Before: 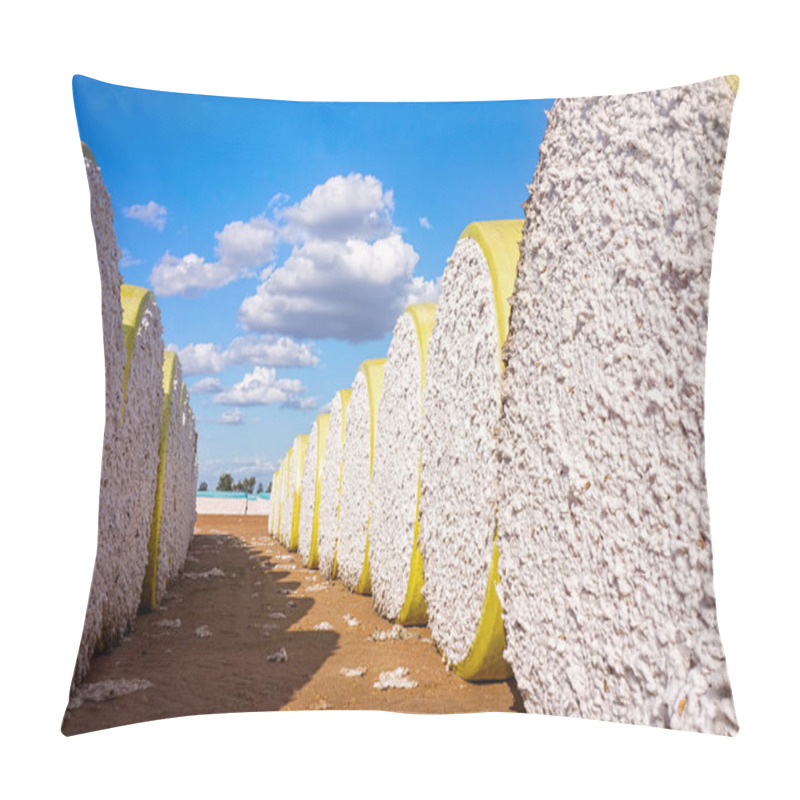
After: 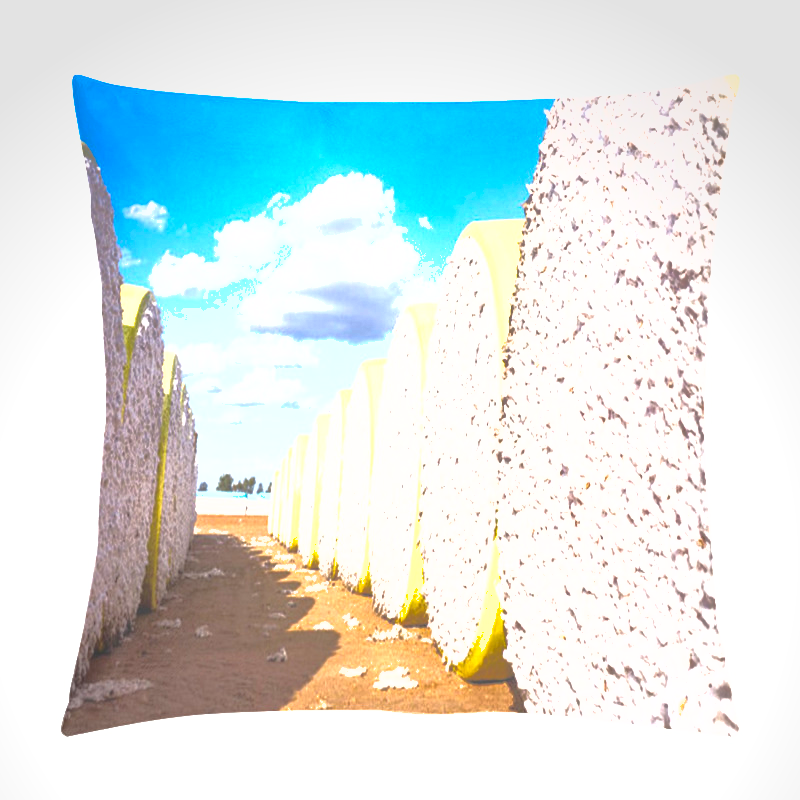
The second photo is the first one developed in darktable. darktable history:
vignetting: fall-off start 100.94%, brightness -0.235, saturation 0.135, center (-0.025, 0.397)
contrast brightness saturation: saturation -0.051
exposure: black level correction 0, exposure 1.199 EV, compensate exposure bias true, compensate highlight preservation false
shadows and highlights: on, module defaults
